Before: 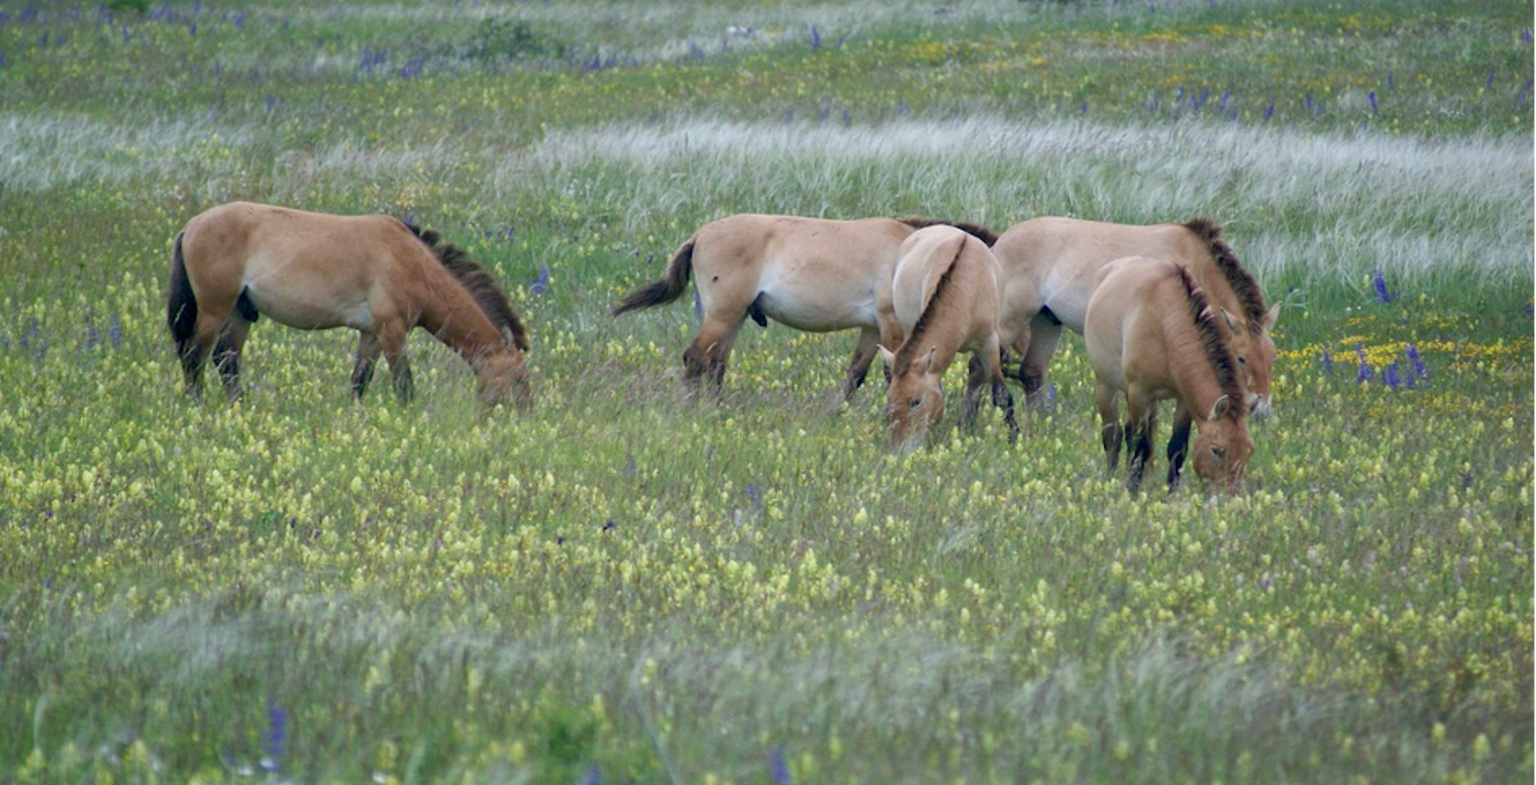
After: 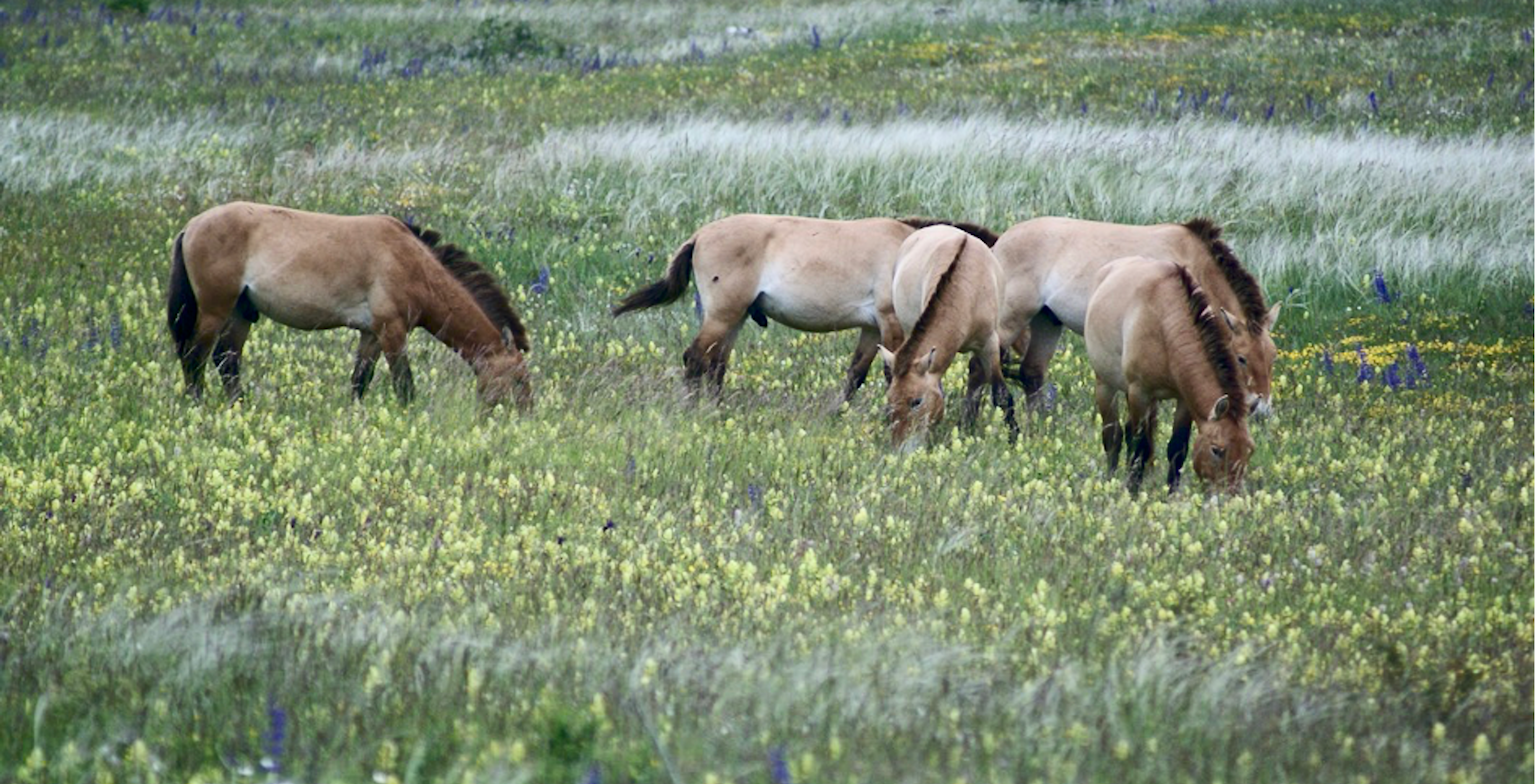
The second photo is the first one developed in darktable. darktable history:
exposure: exposure -0.048 EV, compensate highlight preservation false
contrast brightness saturation: contrast 0.28
